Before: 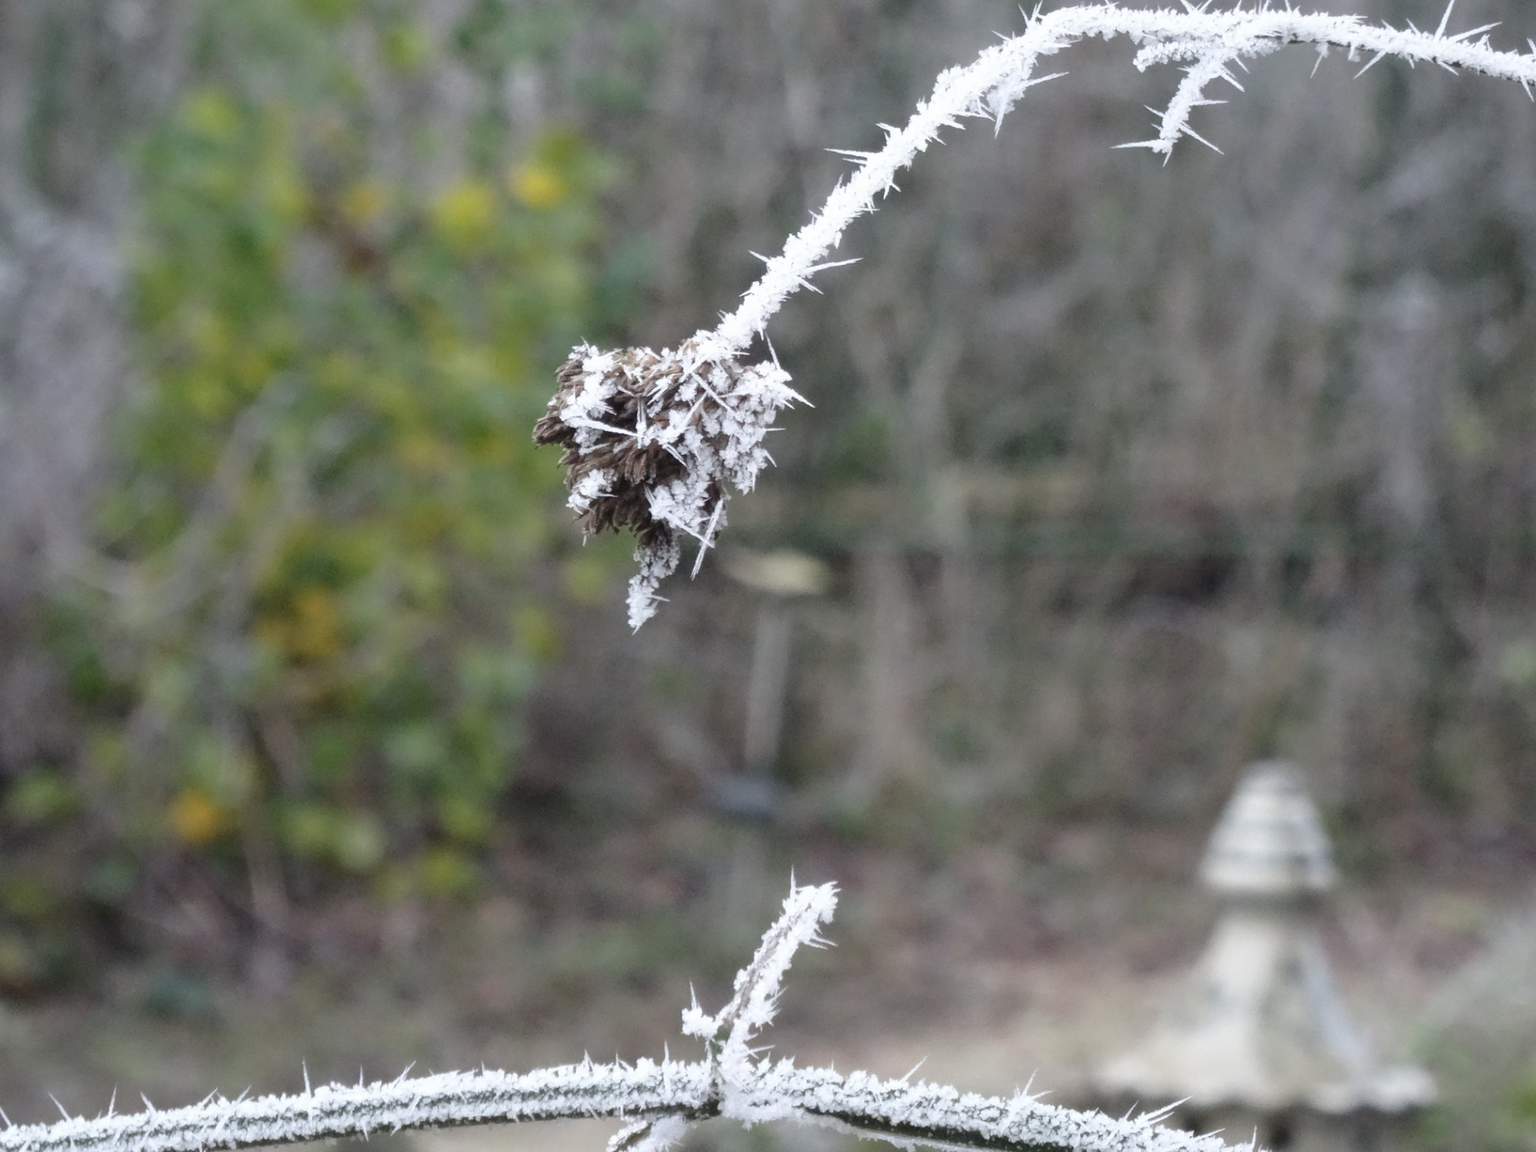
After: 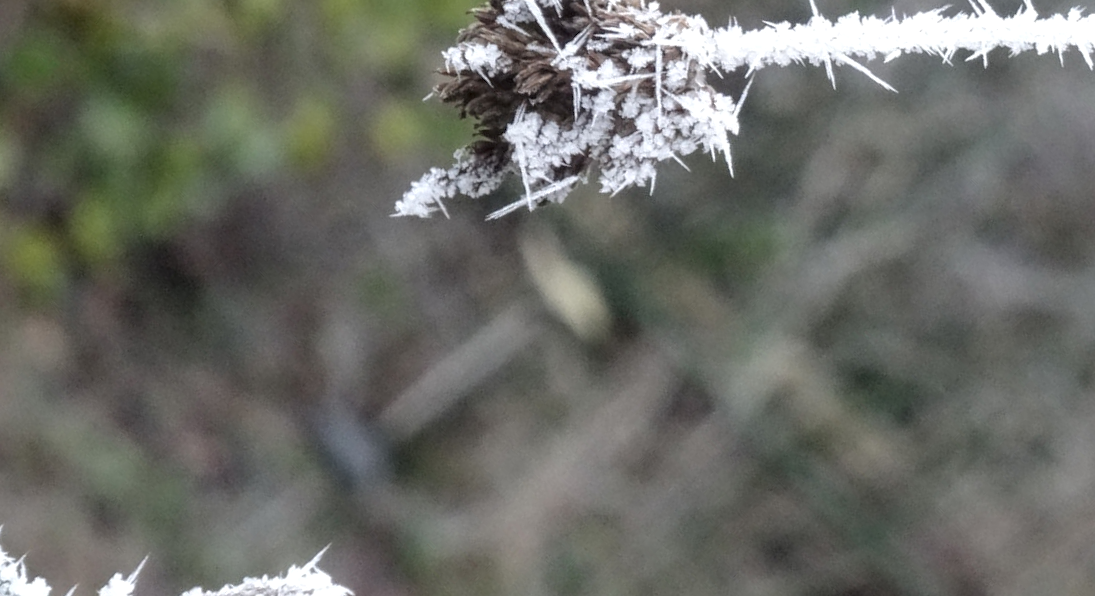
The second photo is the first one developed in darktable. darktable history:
local contrast: detail 130%
crop and rotate: angle -44.91°, top 16.242%, right 0.803%, bottom 11.725%
tone equalizer: -8 EV 0.068 EV, edges refinement/feathering 500, mask exposure compensation -1.57 EV, preserve details no
